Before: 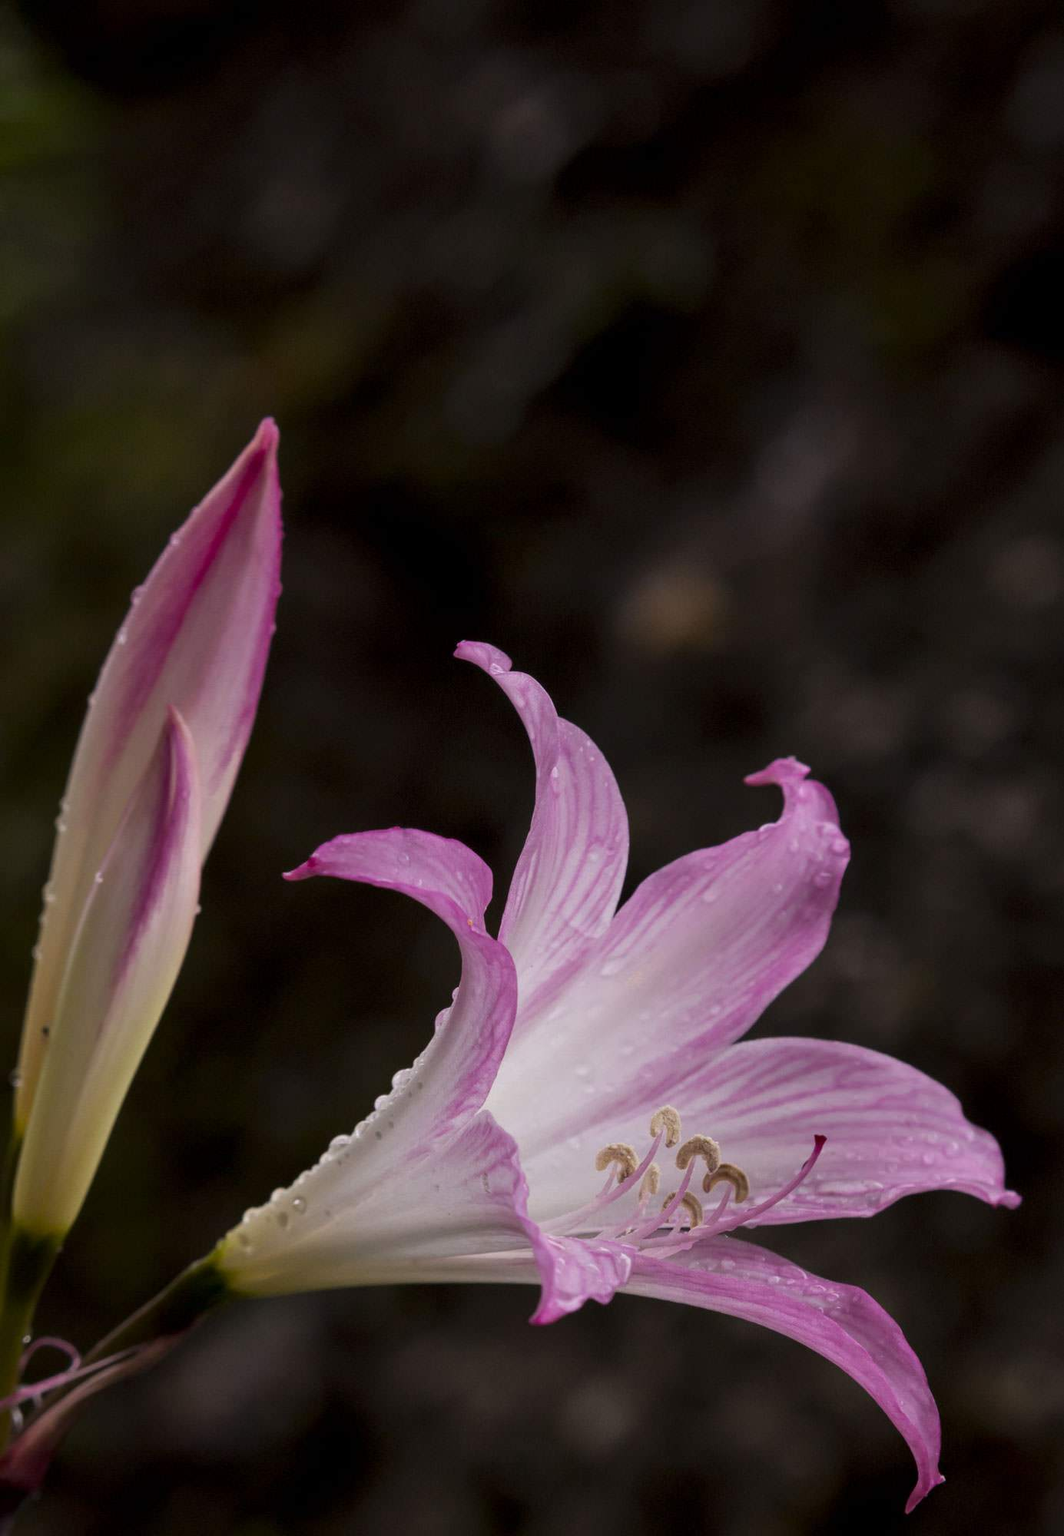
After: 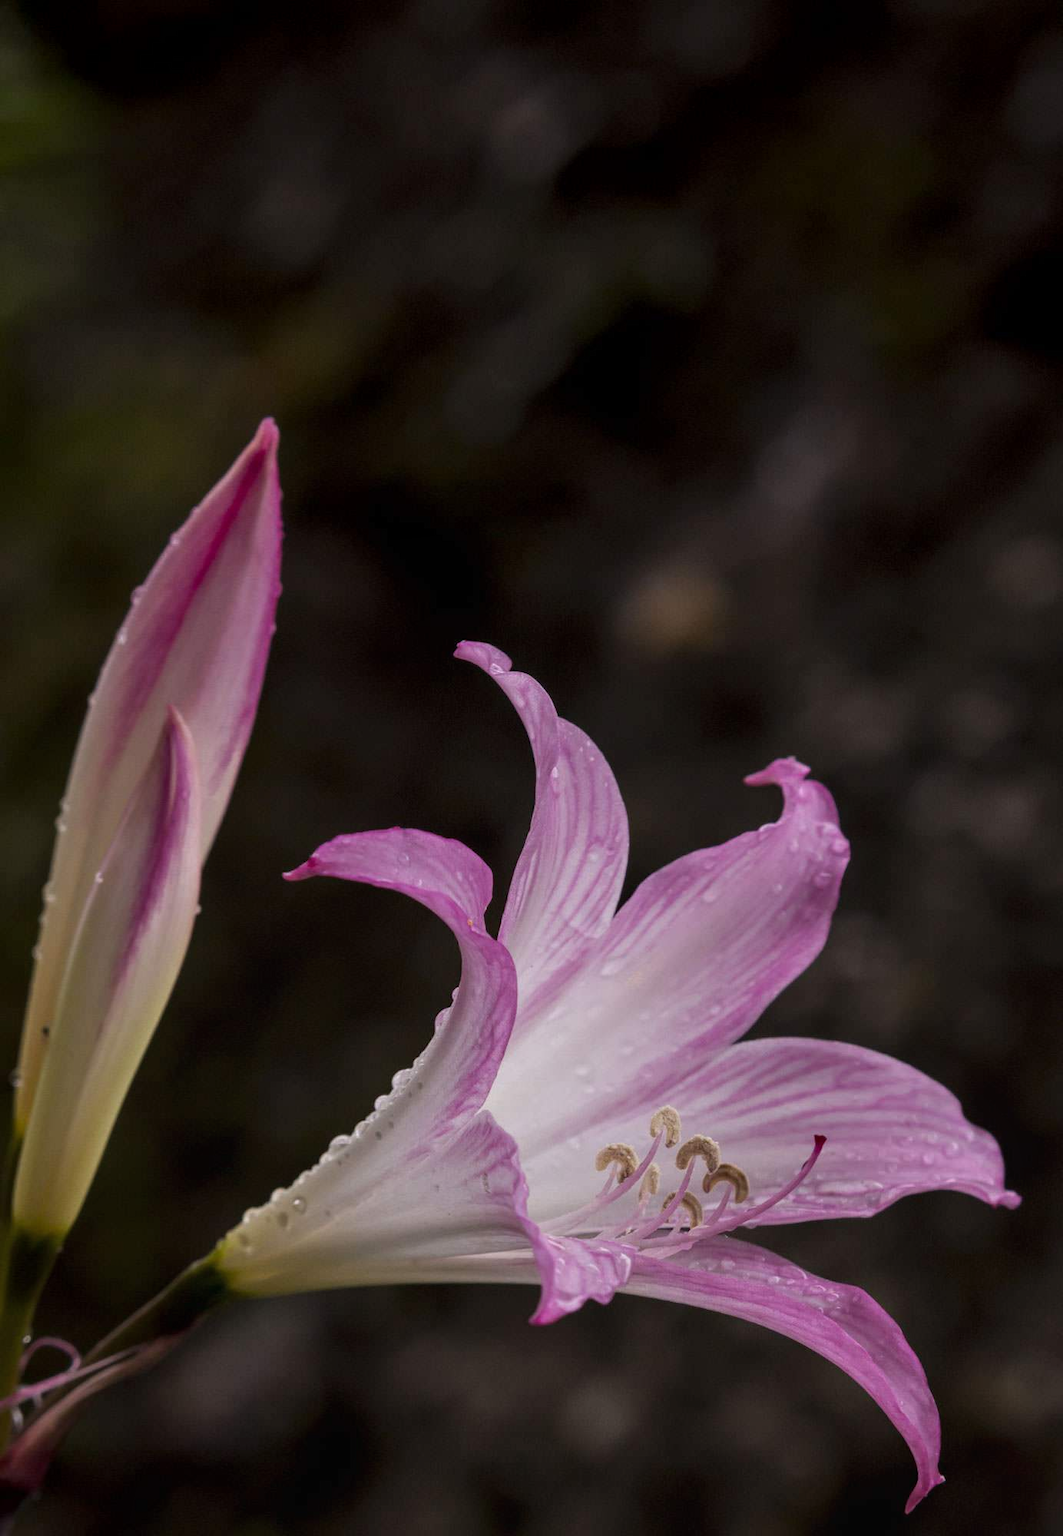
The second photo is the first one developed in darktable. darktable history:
shadows and highlights: shadows 0, highlights 40
local contrast: detail 110%
